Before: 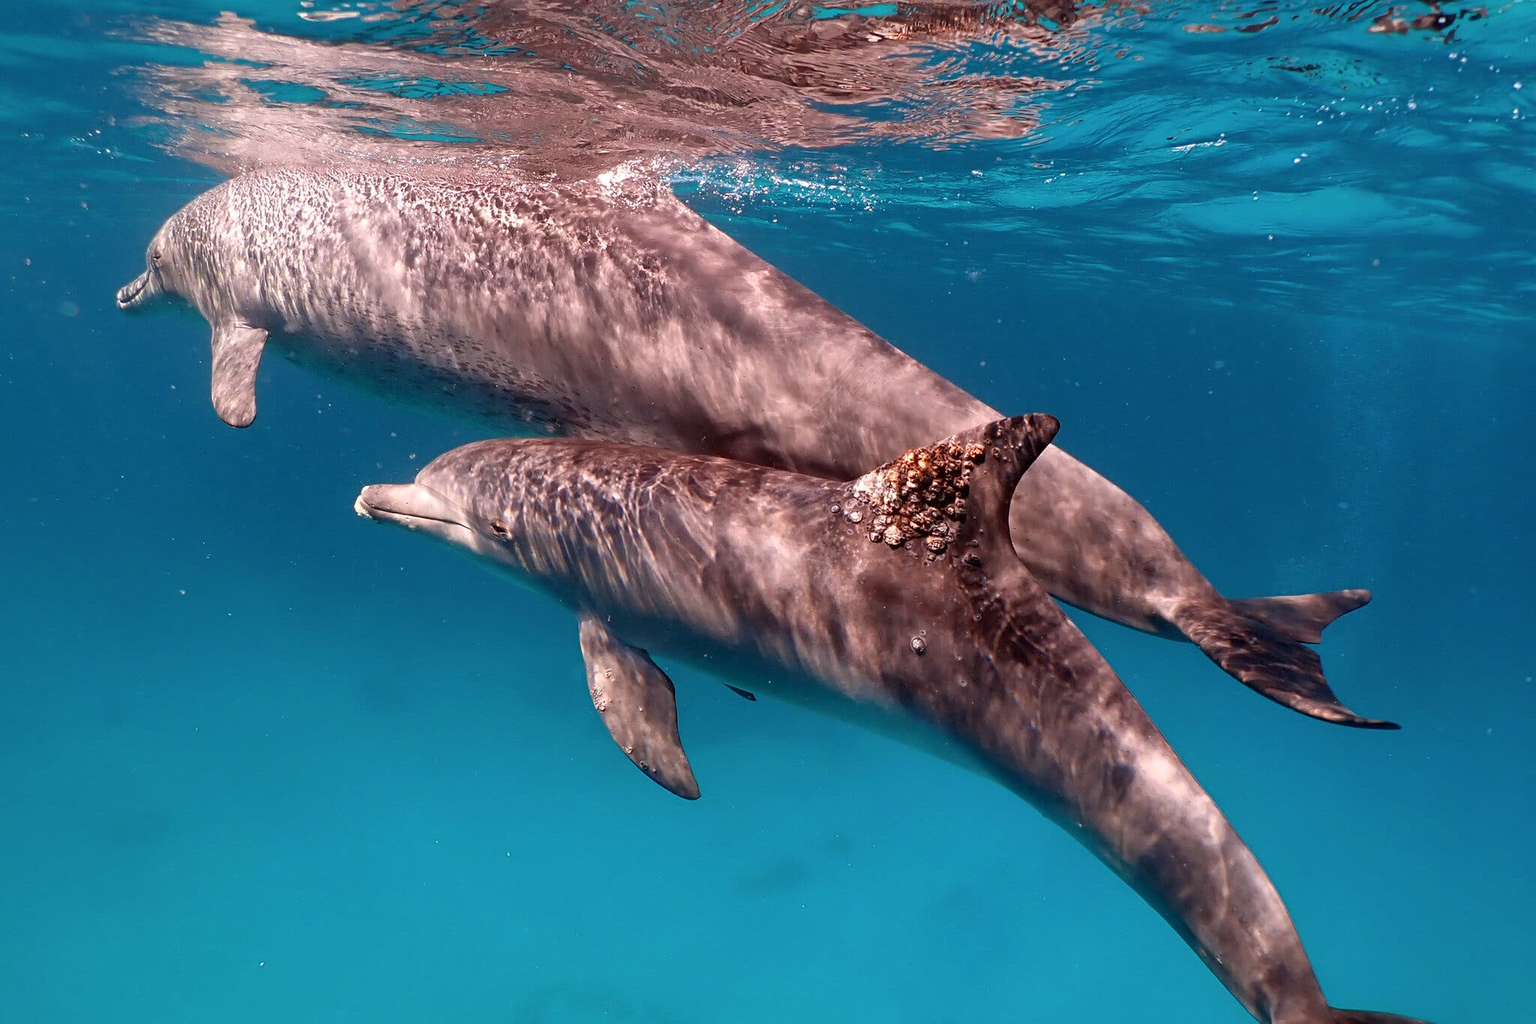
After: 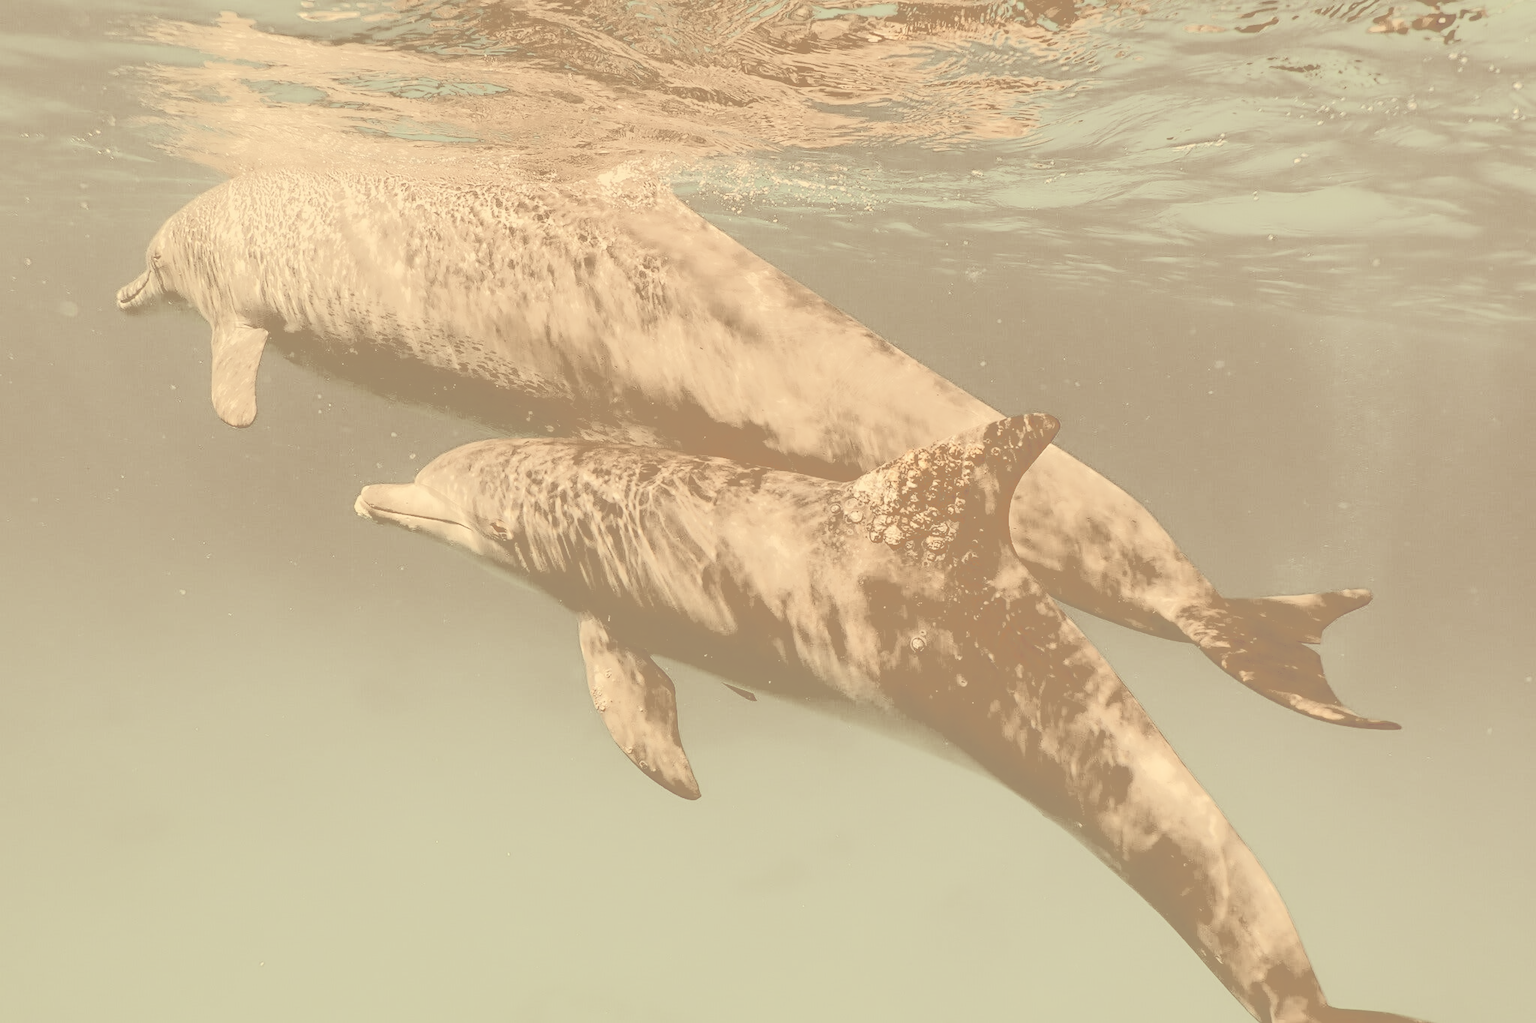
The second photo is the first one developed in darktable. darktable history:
color correction: highlights a* 1.12, highlights b* 24.26, shadows a* 15.58, shadows b* 24.26
base curve: curves: ch0 [(0.065, 0.026) (0.236, 0.358) (0.53, 0.546) (0.777, 0.841) (0.924, 0.992)], preserve colors average RGB
contrast brightness saturation: contrast -0.32, brightness 0.75, saturation -0.78
